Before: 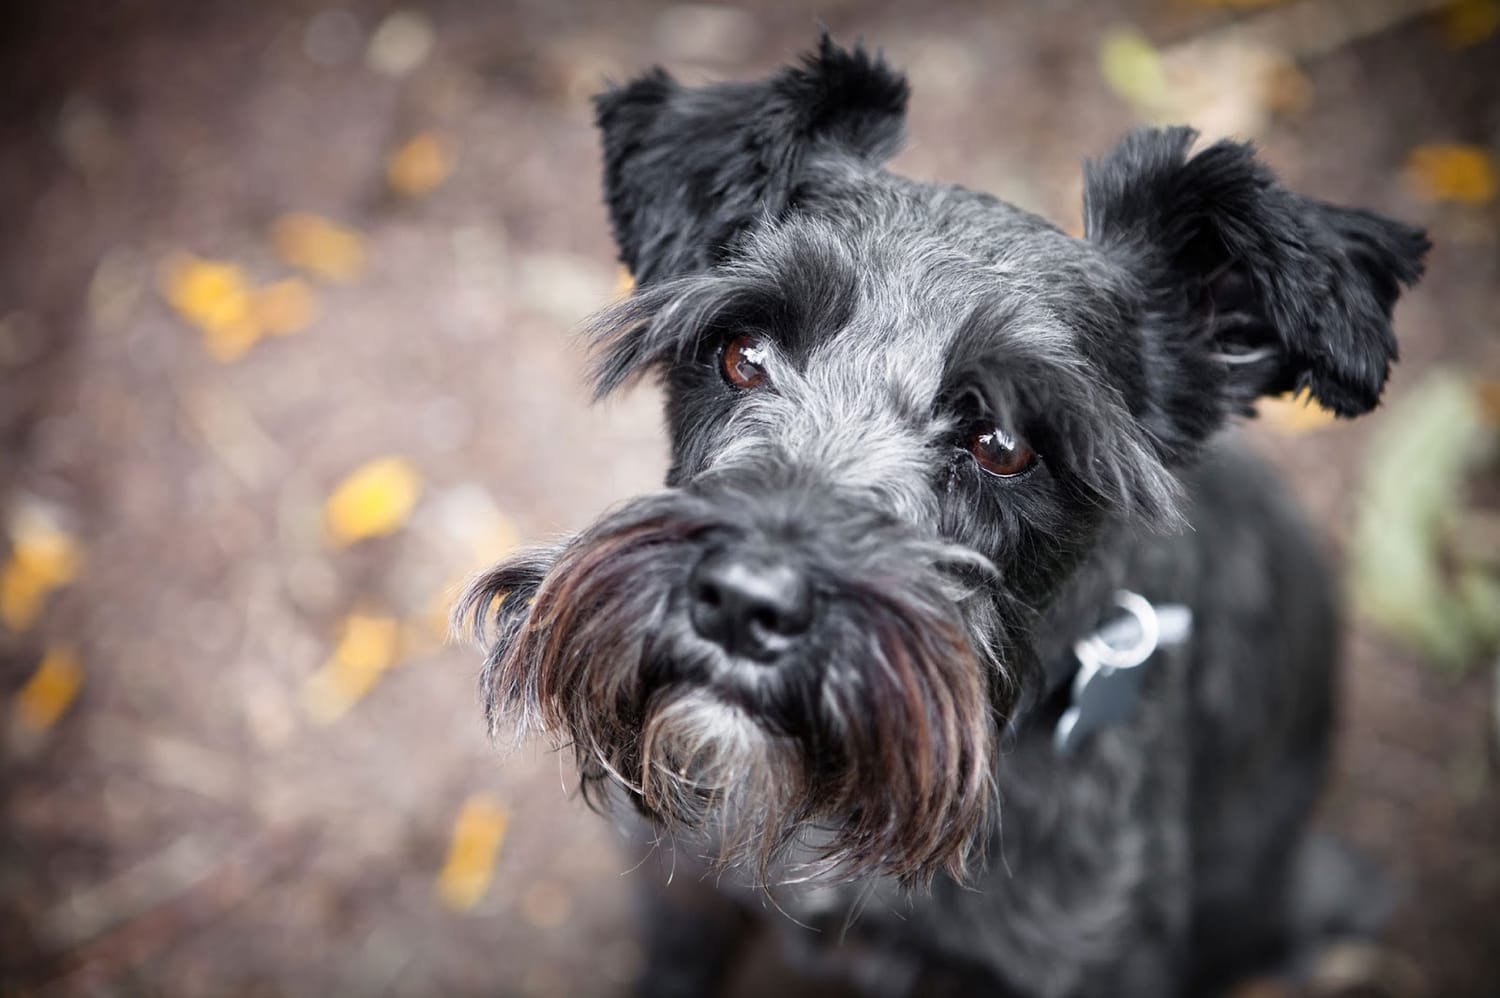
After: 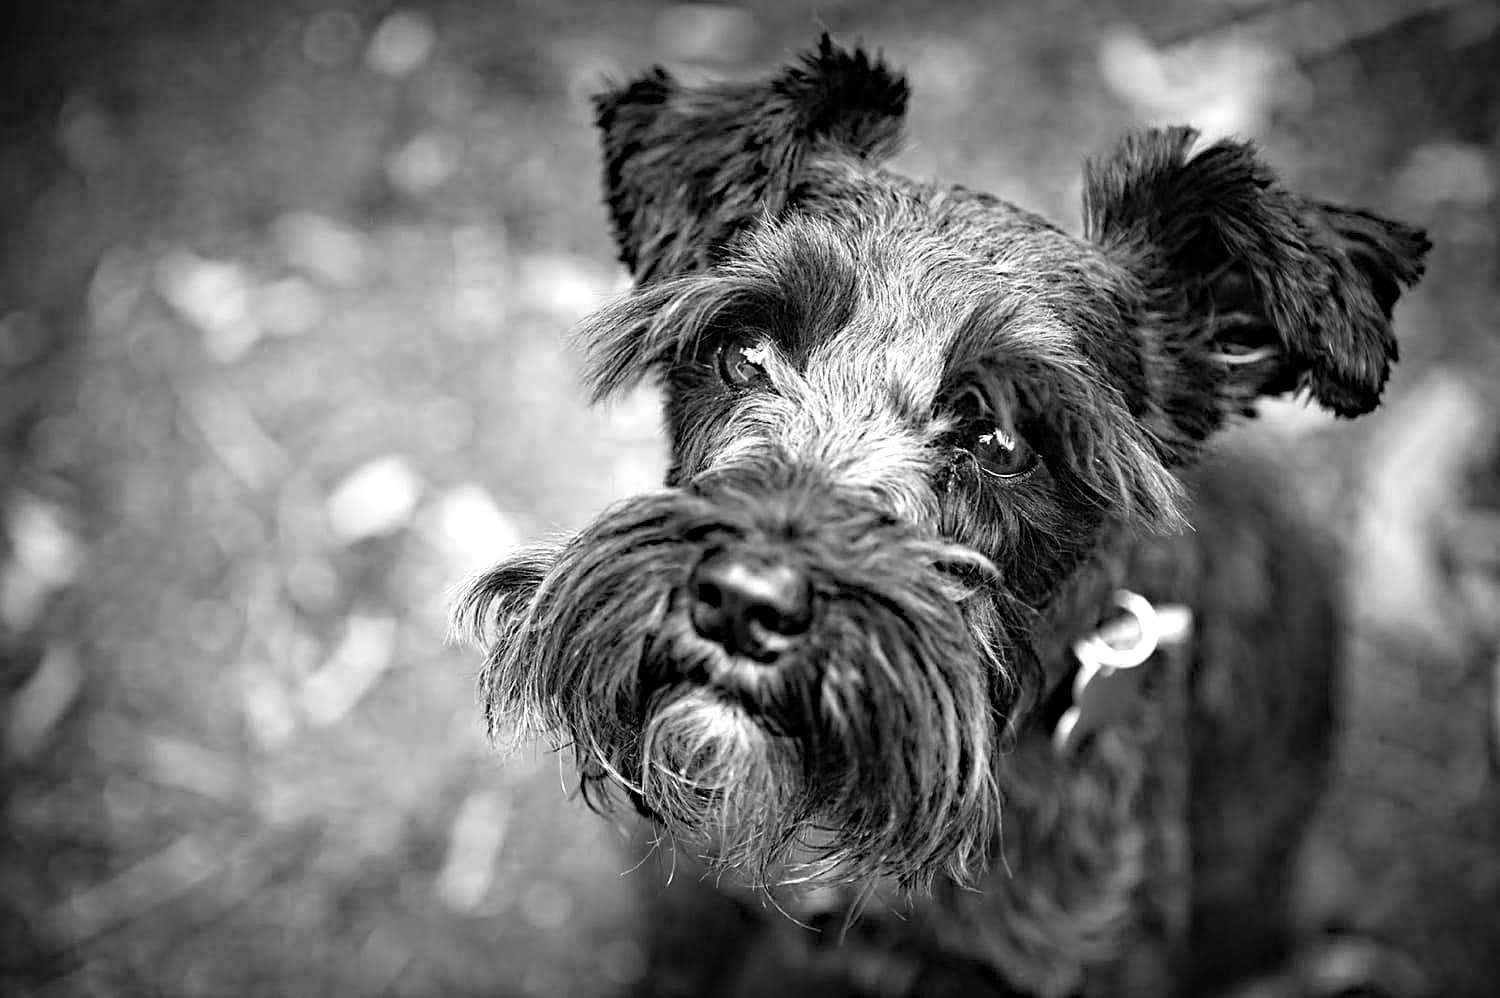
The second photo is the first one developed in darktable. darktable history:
sharpen: on, module defaults
levels: levels [0, 0.435, 0.917]
monochrome: on, module defaults
haze removal: strength 0.53, distance 0.925, compatibility mode true, adaptive false
